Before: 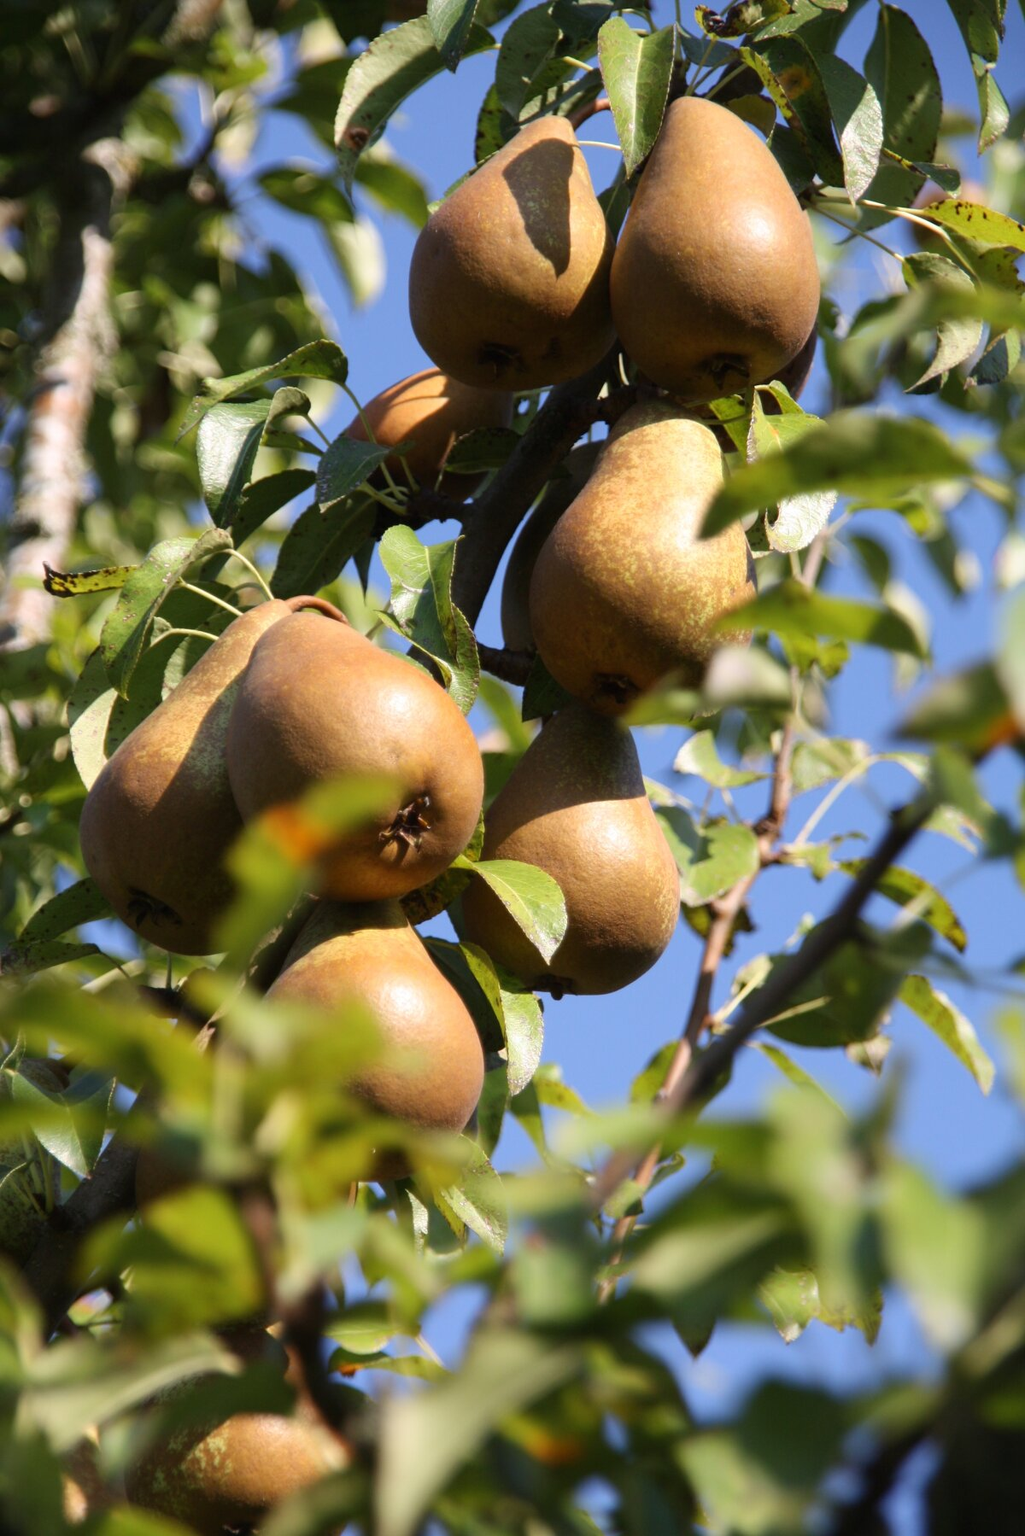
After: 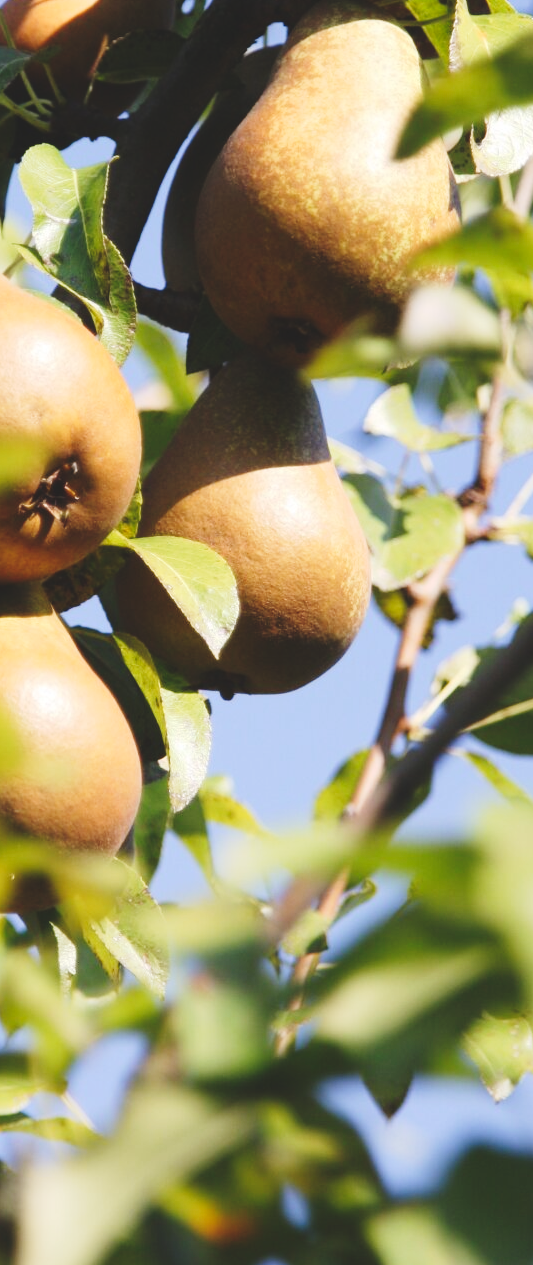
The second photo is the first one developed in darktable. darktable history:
tone curve: curves: ch0 [(0, 0) (0.003, 0.077) (0.011, 0.079) (0.025, 0.085) (0.044, 0.095) (0.069, 0.109) (0.1, 0.124) (0.136, 0.142) (0.177, 0.169) (0.224, 0.207) (0.277, 0.267) (0.335, 0.347) (0.399, 0.442) (0.468, 0.54) (0.543, 0.635) (0.623, 0.726) (0.709, 0.813) (0.801, 0.882) (0.898, 0.934) (1, 1)], preserve colors none
crop: left 35.432%, top 26.233%, right 20.145%, bottom 3.432%
color balance: lift [1.007, 1, 1, 1], gamma [1.097, 1, 1, 1]
